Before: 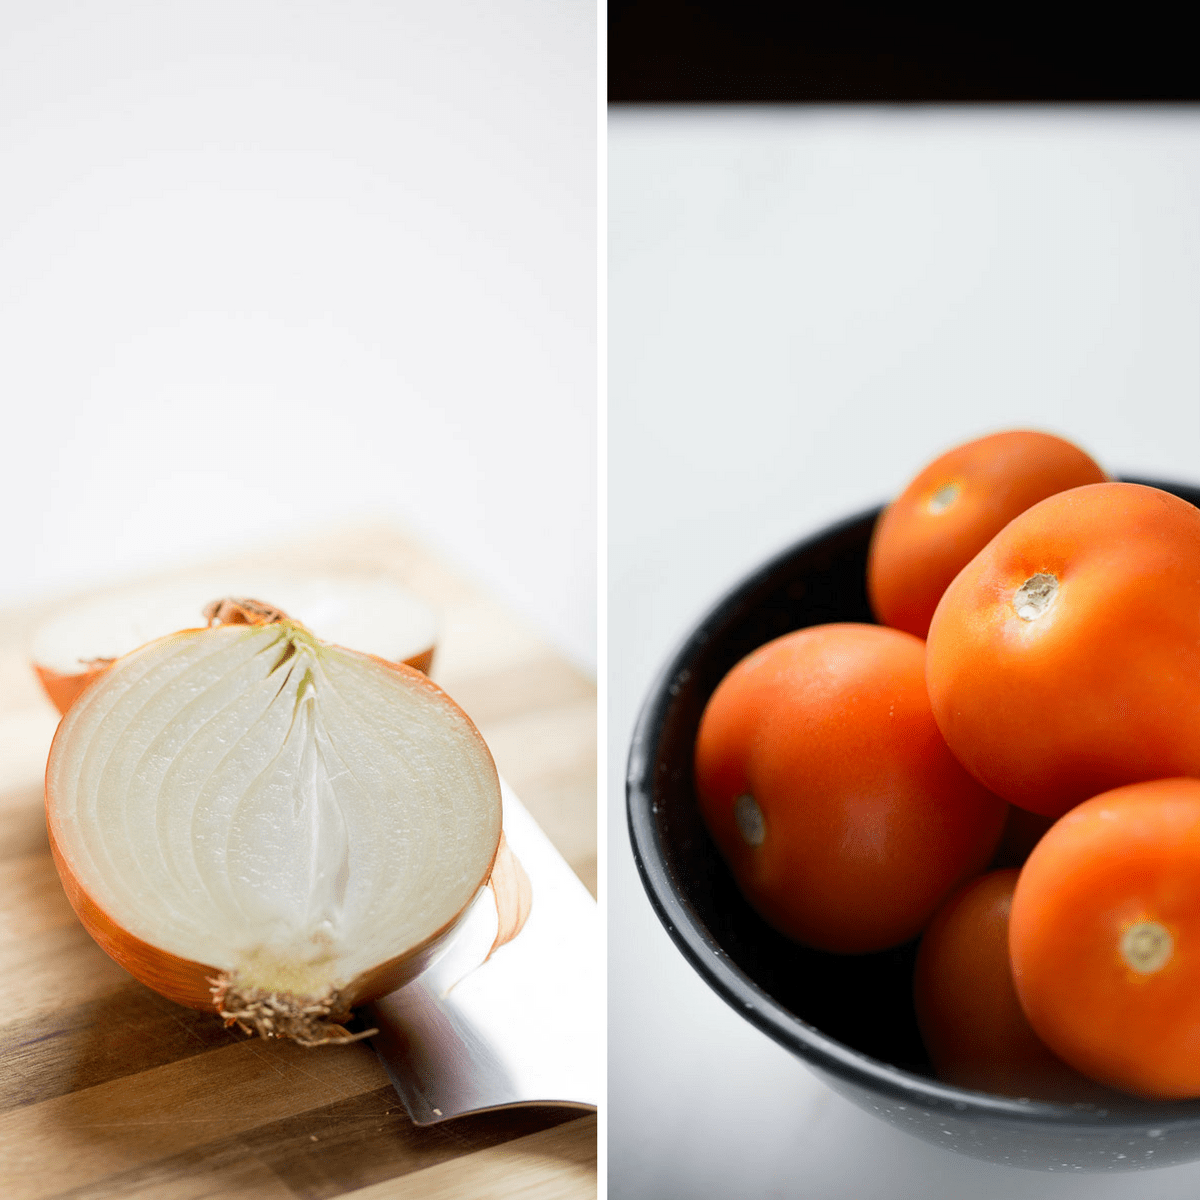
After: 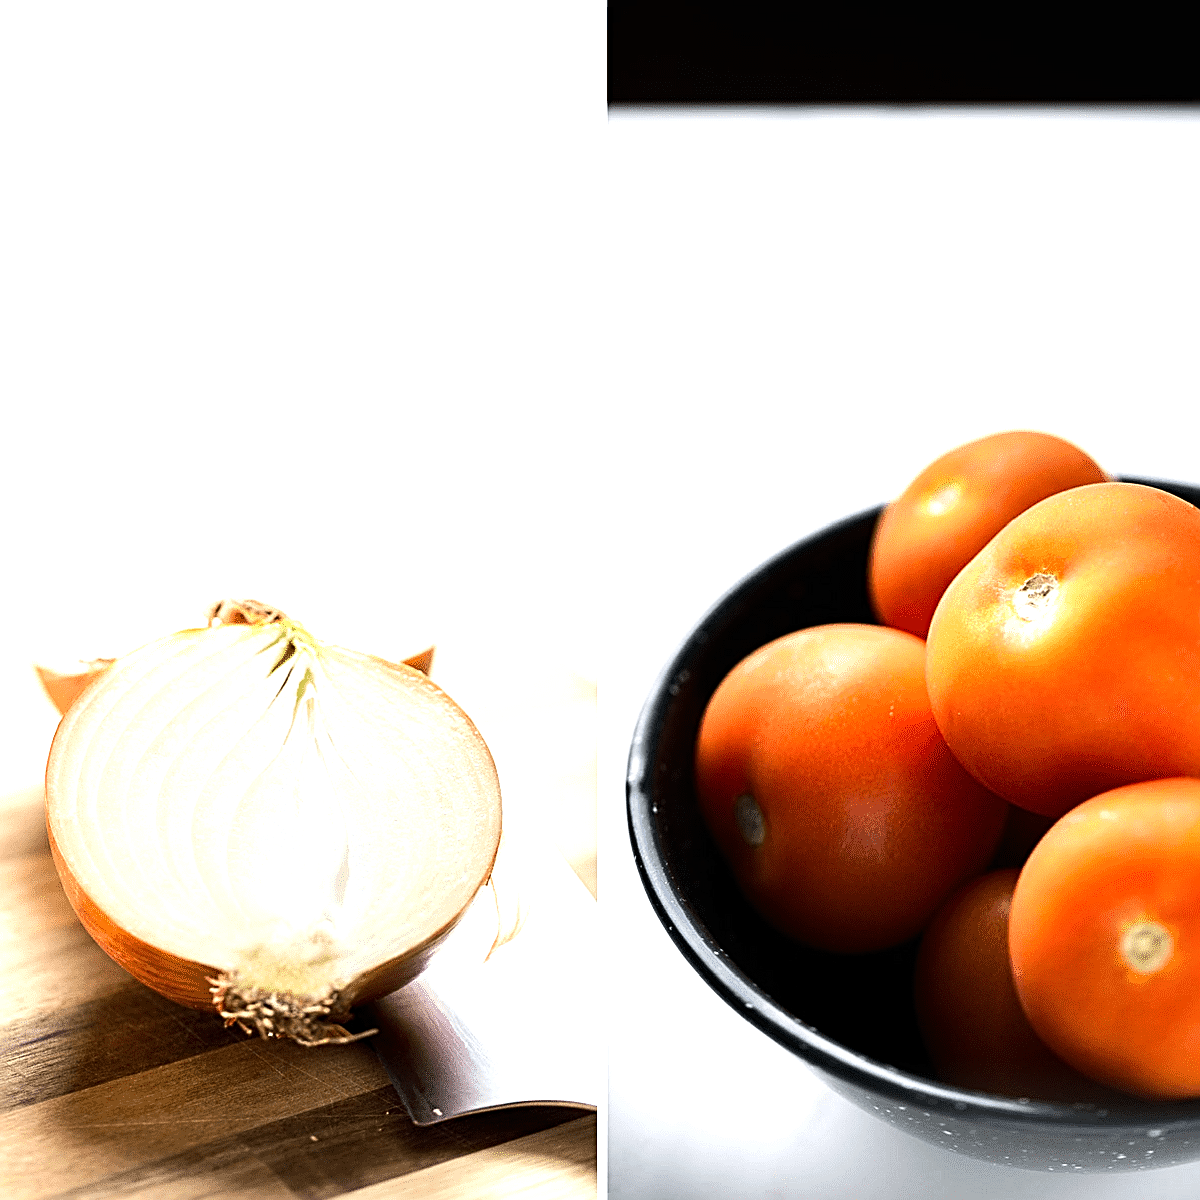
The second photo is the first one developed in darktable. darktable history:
tone equalizer: -8 EV -1.08 EV, -7 EV -1.01 EV, -6 EV -0.867 EV, -5 EV -0.578 EV, -3 EV 0.578 EV, -2 EV 0.867 EV, -1 EV 1.01 EV, +0 EV 1.08 EV, edges refinement/feathering 500, mask exposure compensation -1.57 EV, preserve details no
sharpen: radius 2.531, amount 0.628
